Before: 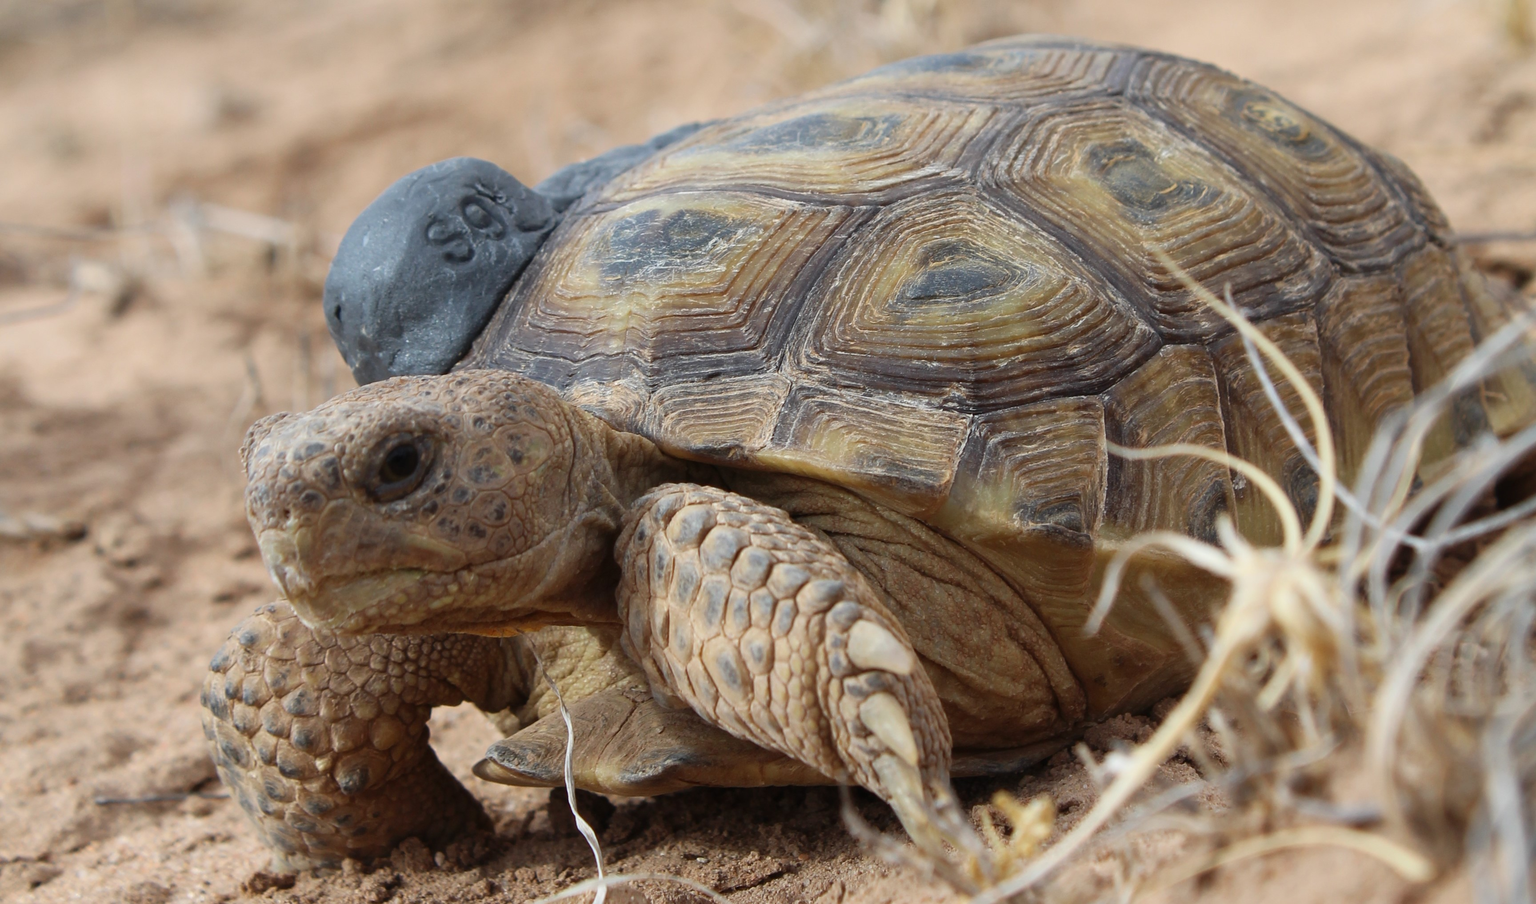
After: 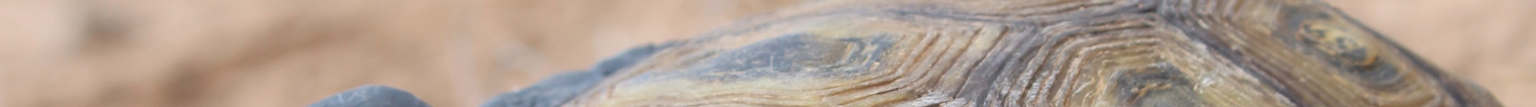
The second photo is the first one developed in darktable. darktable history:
crop and rotate: left 9.644%, top 9.491%, right 6.021%, bottom 80.509%
white balance: red 1.009, blue 1.027
